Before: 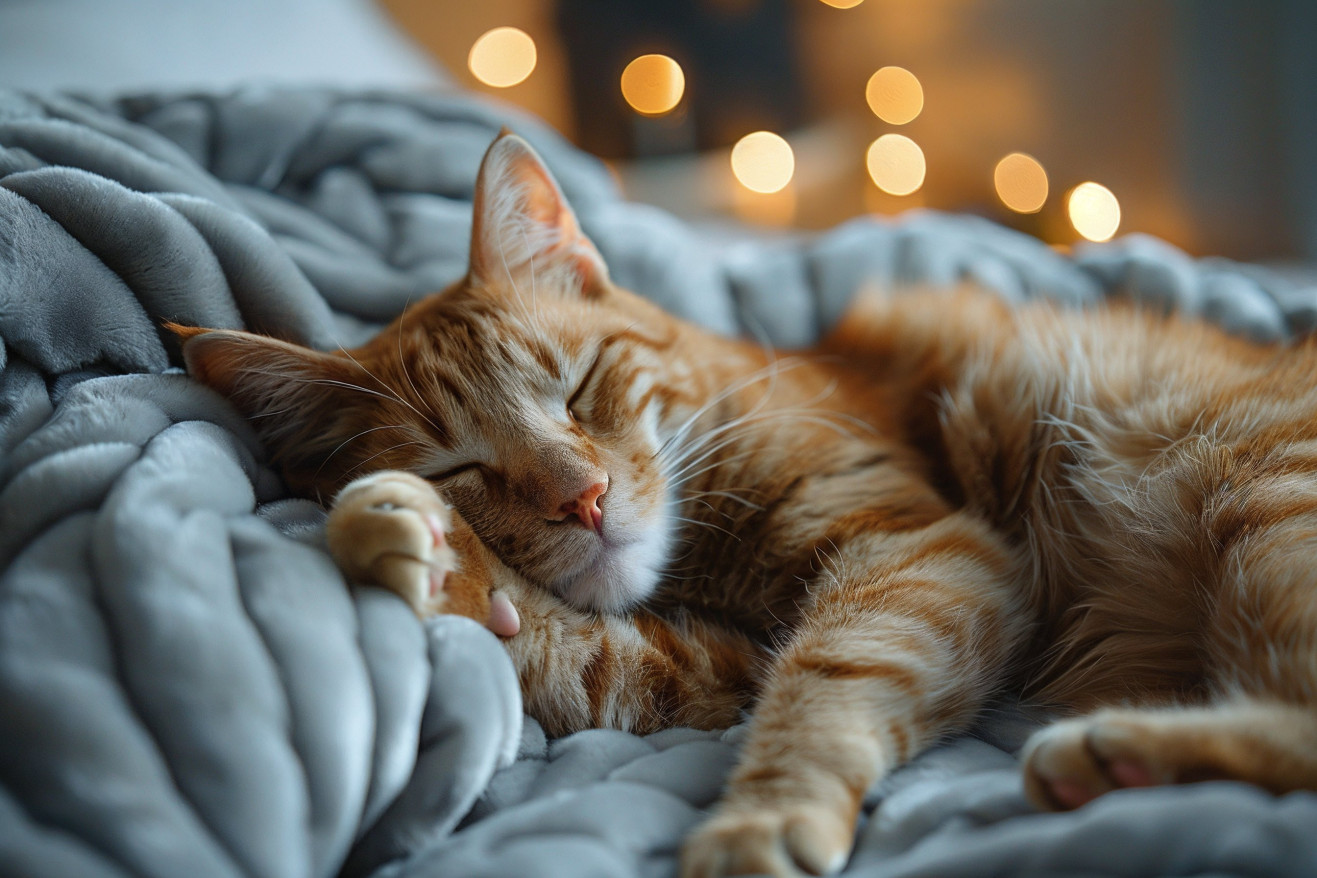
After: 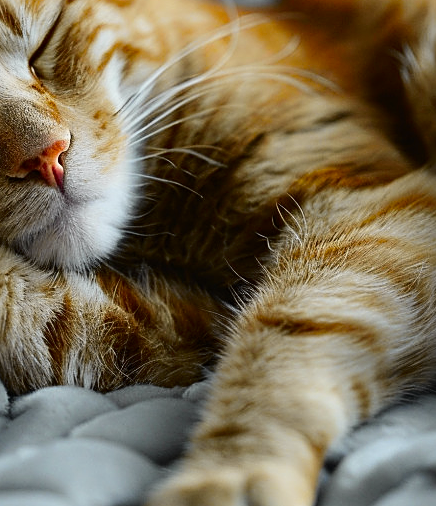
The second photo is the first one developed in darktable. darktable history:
sharpen: on, module defaults
crop: left 40.878%, top 39.176%, right 25.993%, bottom 3.081%
tone curve: curves: ch0 [(0, 0) (0.136, 0.084) (0.346, 0.366) (0.489, 0.559) (0.66, 0.748) (0.849, 0.902) (1, 0.974)]; ch1 [(0, 0) (0.353, 0.344) (0.45, 0.46) (0.498, 0.498) (0.521, 0.512) (0.563, 0.559) (0.592, 0.605) (0.641, 0.673) (1, 1)]; ch2 [(0, 0) (0.333, 0.346) (0.375, 0.375) (0.424, 0.43) (0.476, 0.492) (0.502, 0.502) (0.524, 0.531) (0.579, 0.61) (0.612, 0.644) (0.641, 0.722) (1, 1)], color space Lab, independent channels, preserve colors none
